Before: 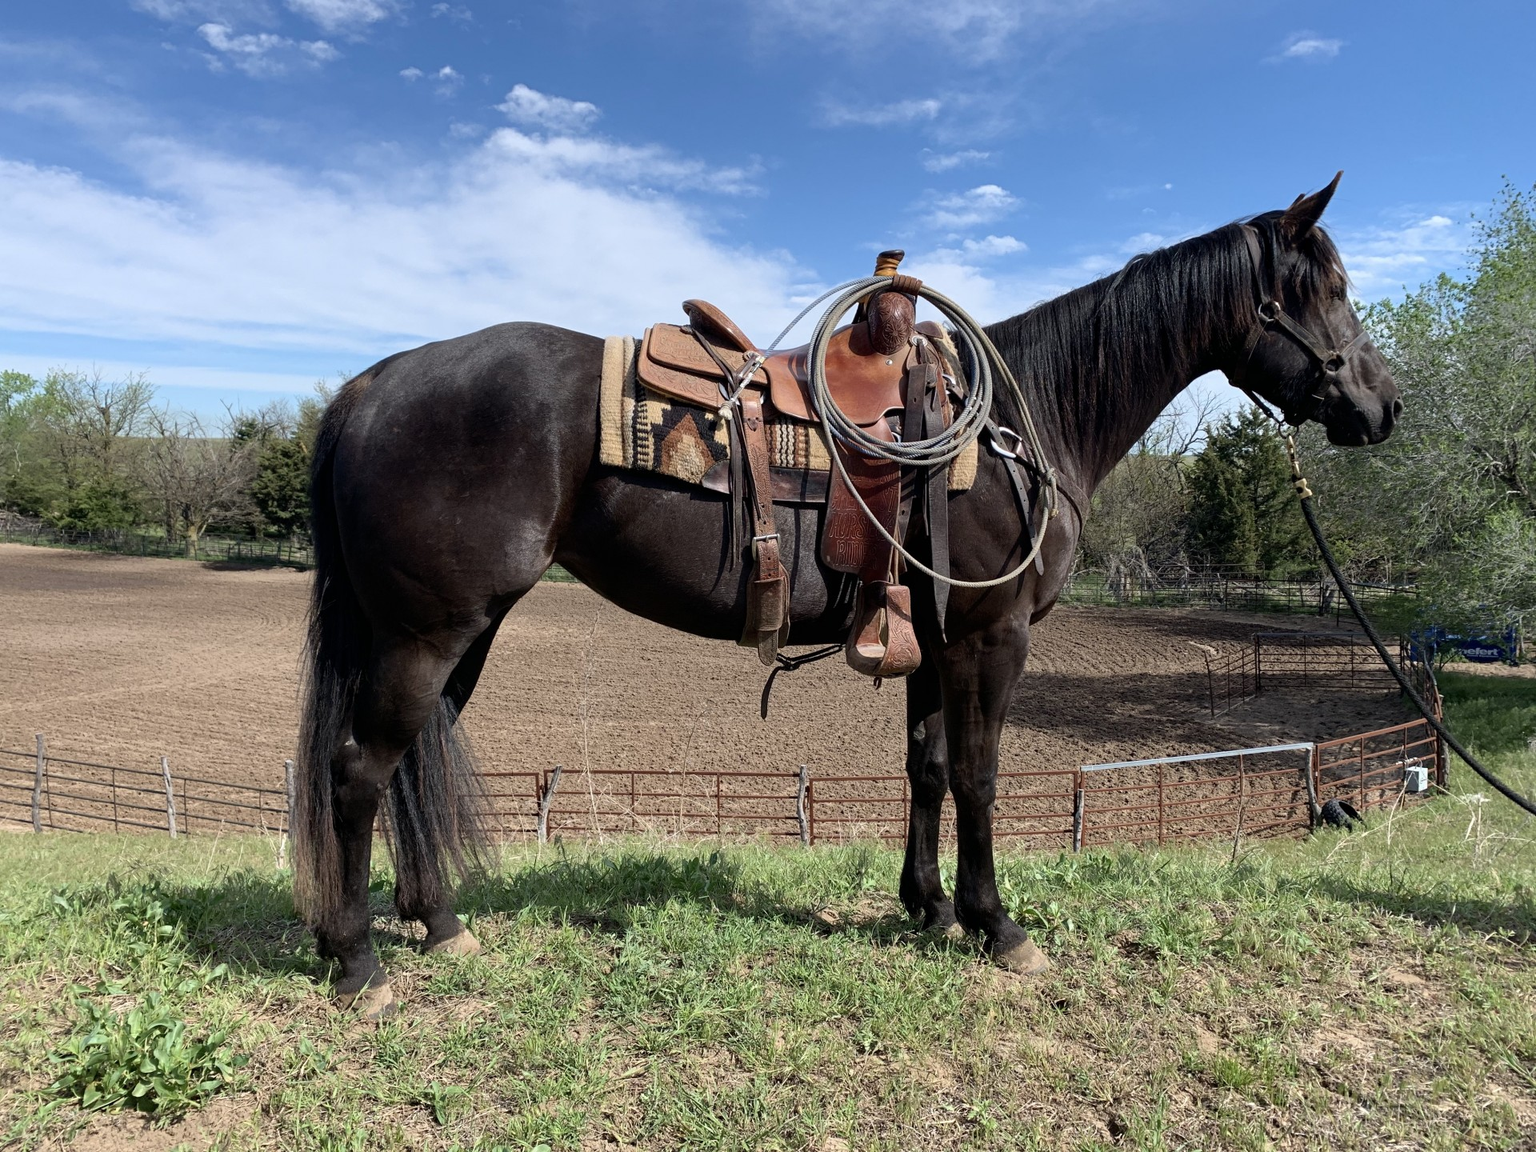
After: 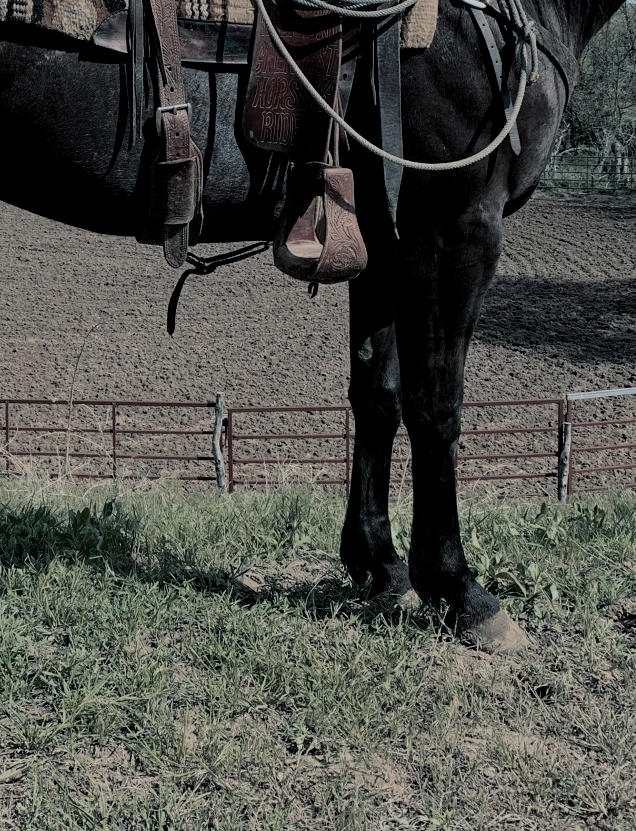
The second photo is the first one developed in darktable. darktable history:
exposure: black level correction 0.001, exposure 0.5 EV, compensate exposure bias true, compensate highlight preservation false
contrast brightness saturation: contrast 0.04, saturation 0.07
color zones: curves: ch0 [(0, 0.299) (0.25, 0.383) (0.456, 0.352) (0.736, 0.571)]; ch1 [(0, 0.63) (0.151, 0.568) (0.254, 0.416) (0.47, 0.558) (0.732, 0.37) (0.909, 0.492)]; ch2 [(0.004, 0.604) (0.158, 0.443) (0.257, 0.403) (0.761, 0.468)]
filmic rgb: middle gray luminance 30%, black relative exposure -9 EV, white relative exposure 7 EV, threshold 6 EV, target black luminance 0%, hardness 2.94, latitude 2.04%, contrast 0.963, highlights saturation mix 5%, shadows ↔ highlights balance 12.16%, add noise in highlights 0, preserve chrominance no, color science v3 (2019), use custom middle-gray values true, iterations of high-quality reconstruction 0, contrast in highlights soft, enable highlight reconstruction true
crop: left 40.878%, top 39.176%, right 25.993%, bottom 3.081%
haze removal: compatibility mode true, adaptive false
split-toning: shadows › hue 205.2°, shadows › saturation 0.29, highlights › hue 50.4°, highlights › saturation 0.38, balance -49.9
